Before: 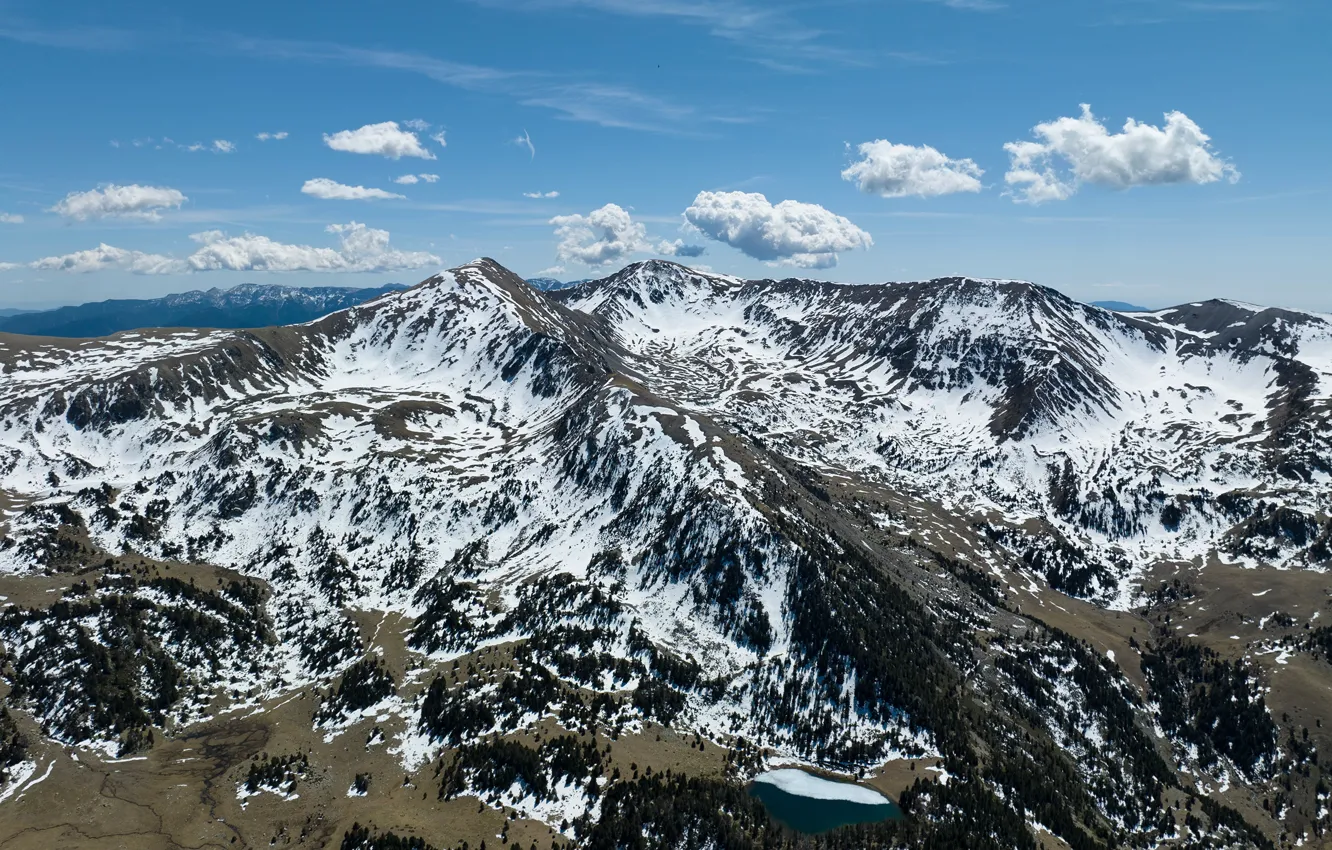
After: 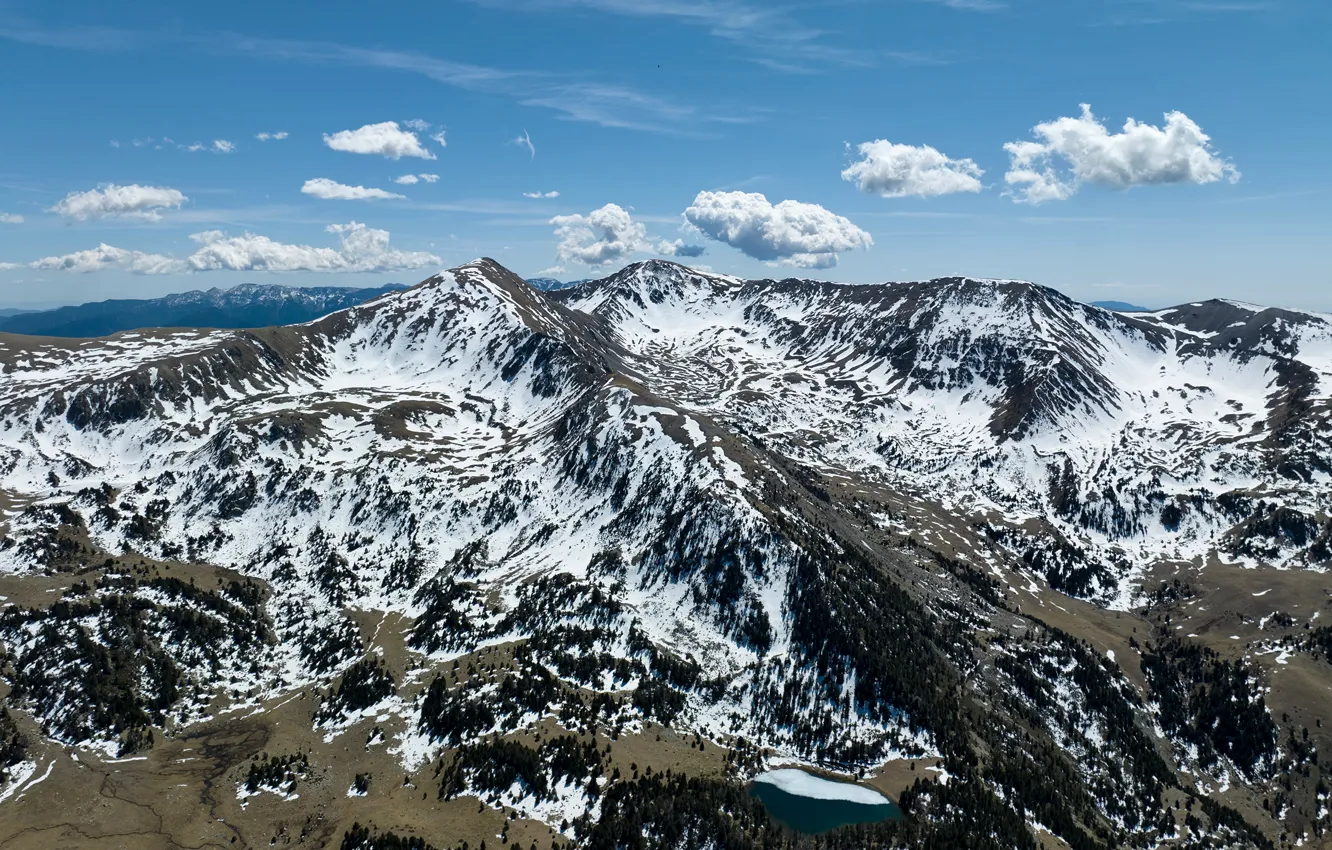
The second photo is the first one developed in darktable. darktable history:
local contrast: mode bilateral grid, contrast 21, coarseness 50, detail 120%, midtone range 0.2
